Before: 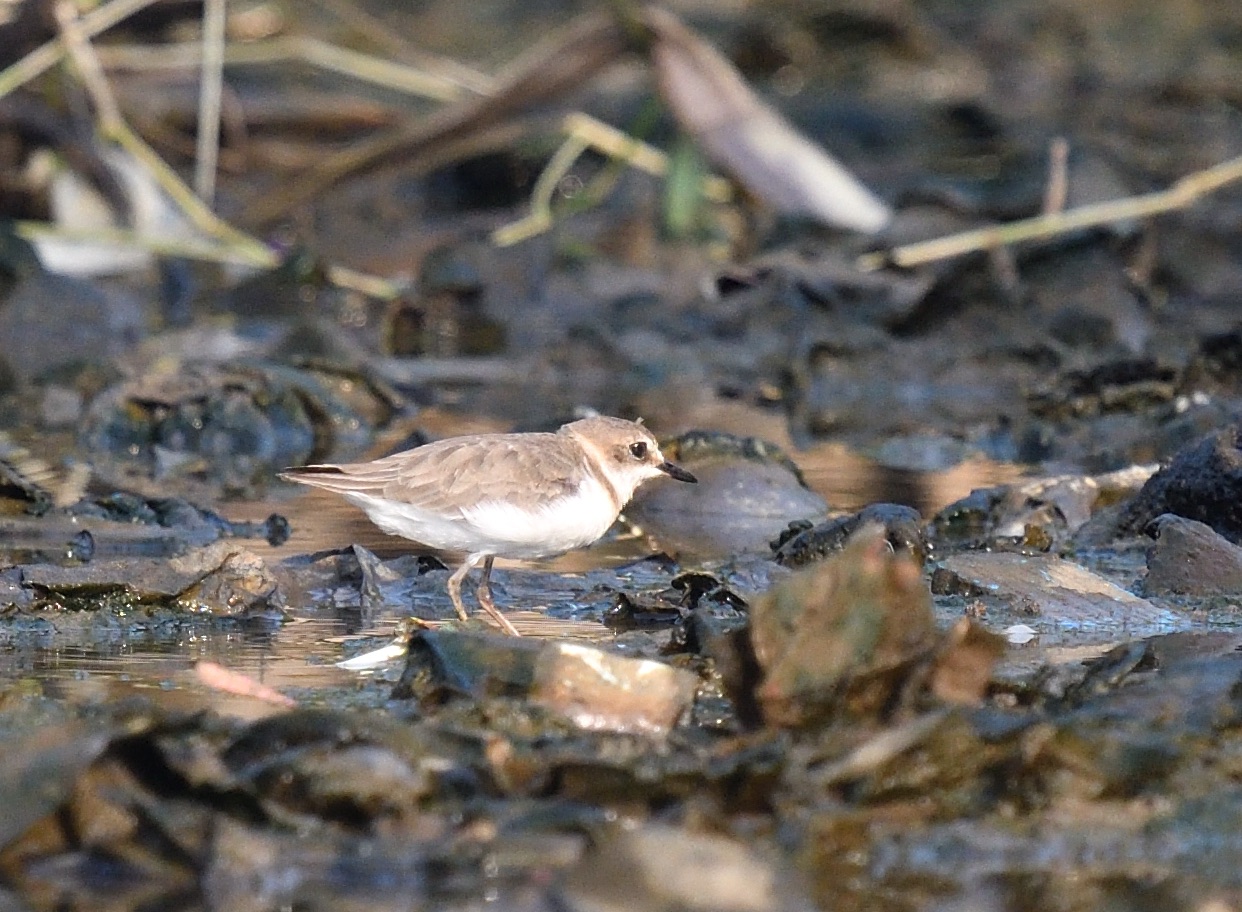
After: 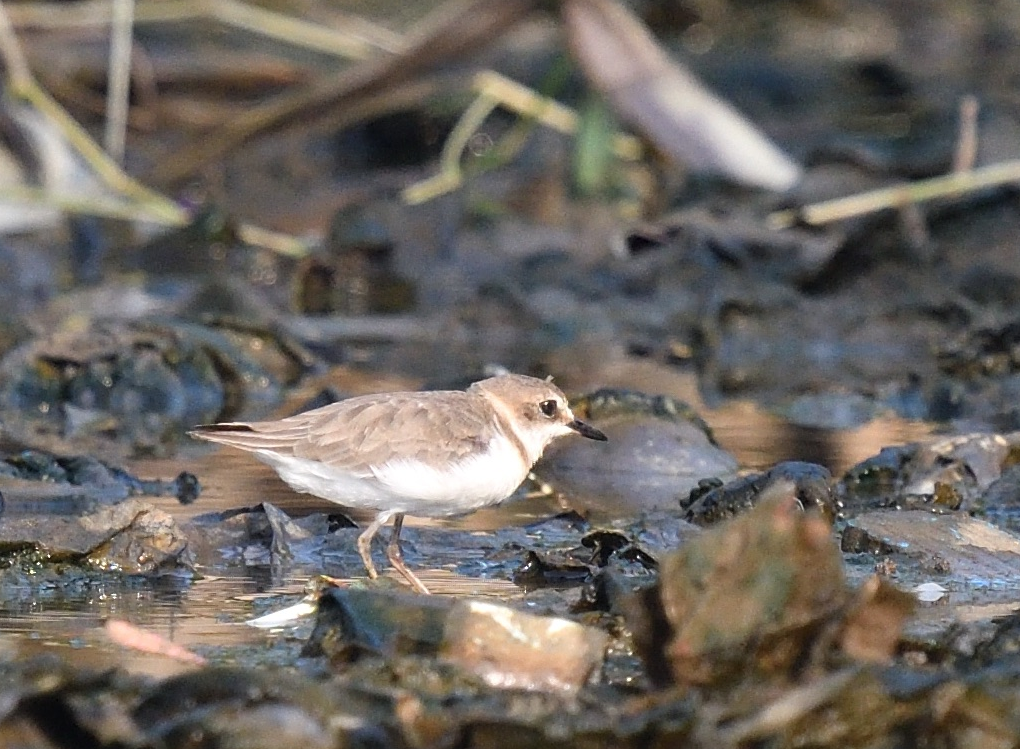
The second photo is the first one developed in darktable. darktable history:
crop and rotate: left 7.268%, top 4.65%, right 10.534%, bottom 13.187%
